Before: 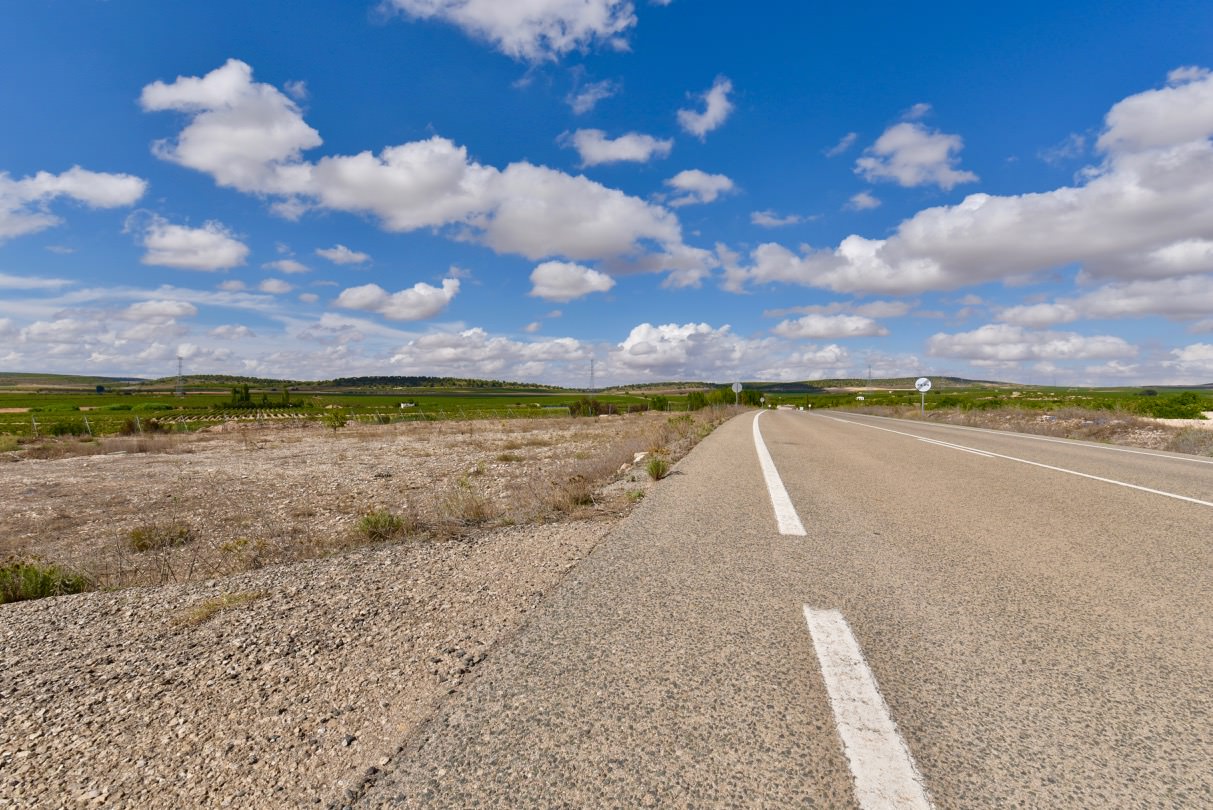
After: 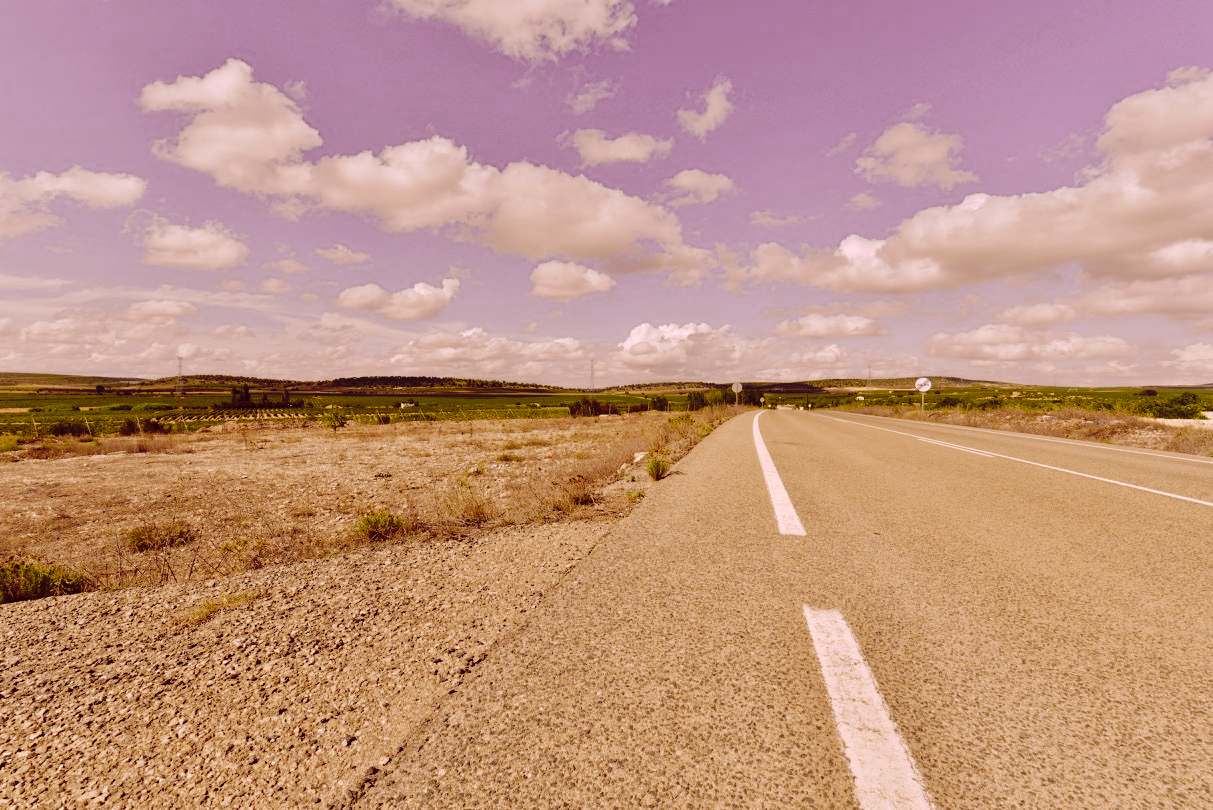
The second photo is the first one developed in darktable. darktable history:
tone curve: curves: ch0 [(0, 0) (0.003, 0.041) (0.011, 0.042) (0.025, 0.041) (0.044, 0.043) (0.069, 0.048) (0.1, 0.059) (0.136, 0.079) (0.177, 0.107) (0.224, 0.152) (0.277, 0.235) (0.335, 0.331) (0.399, 0.427) (0.468, 0.512) (0.543, 0.595) (0.623, 0.668) (0.709, 0.736) (0.801, 0.813) (0.898, 0.891) (1, 1)], preserve colors none
color look up table: target L [94.83, 92.91, 88.38, 87.38, 76.2, 72.9, 73.77, 61.99, 56.33, 50.43, 34.83, 4.899, 201.85, 87.3, 74.77, 69.47, 55.21, 56.51, 54.5, 47.04, 44.74, 36.78, 28.14, 21.08, 6.702, 96.25, 87.33, 81.3, 65.82, 66.26, 74.59, 61.58, 52.17, 58.65, 68.97, 40.21, 31.36, 35.38, 46.88, 27.81, 23.68, 24.94, 4.453, 92.85, 86.4, 78.25, 56.21, 64.01, 43.37], target a [6.403, 9.723, -28.03, -13.74, -5.139, -15.46, 6.289, 11.57, -31.27, -1.415, -17.28, 31.88, 0, 4.507, 25.8, 34.49, 63.95, 49.05, 68, 34.77, 22.7, 46, 10.59, 30.96, 38.68, 15.86, 17.19, 22.15, 14.99, 43.66, 39.39, 22.31, 35.65, 31.18, 31.63, 52.37, 9.687, 17.18, 44.36, 32.18, 28.58, 29.52, 30.94, -8.686, 7.488, 0.515, 11.5, 26.14, -0.757], target b [42.88, 31.16, 87.73, 8.235, 73.51, 44.9, 57.46, 37.59, 47.74, 41.49, 28.11, 8.044, -0.001, 59.4, 37.14, 66.1, 45.35, 34.37, 21.2, 40.97, 25.53, 38.26, 37.78, 35.53, 10.94, -6.789, -6.851, -17.29, 22.66, -11.08, -27.76, 4.454, 13.69, -13.88, -28.75, -3.285, 11.67, -3.666, -31.07, 7.993, -12.47, -19.4, 6.991, 4.555, -9.11, -2.182, 11.39, -15, 11.12], num patches 49
